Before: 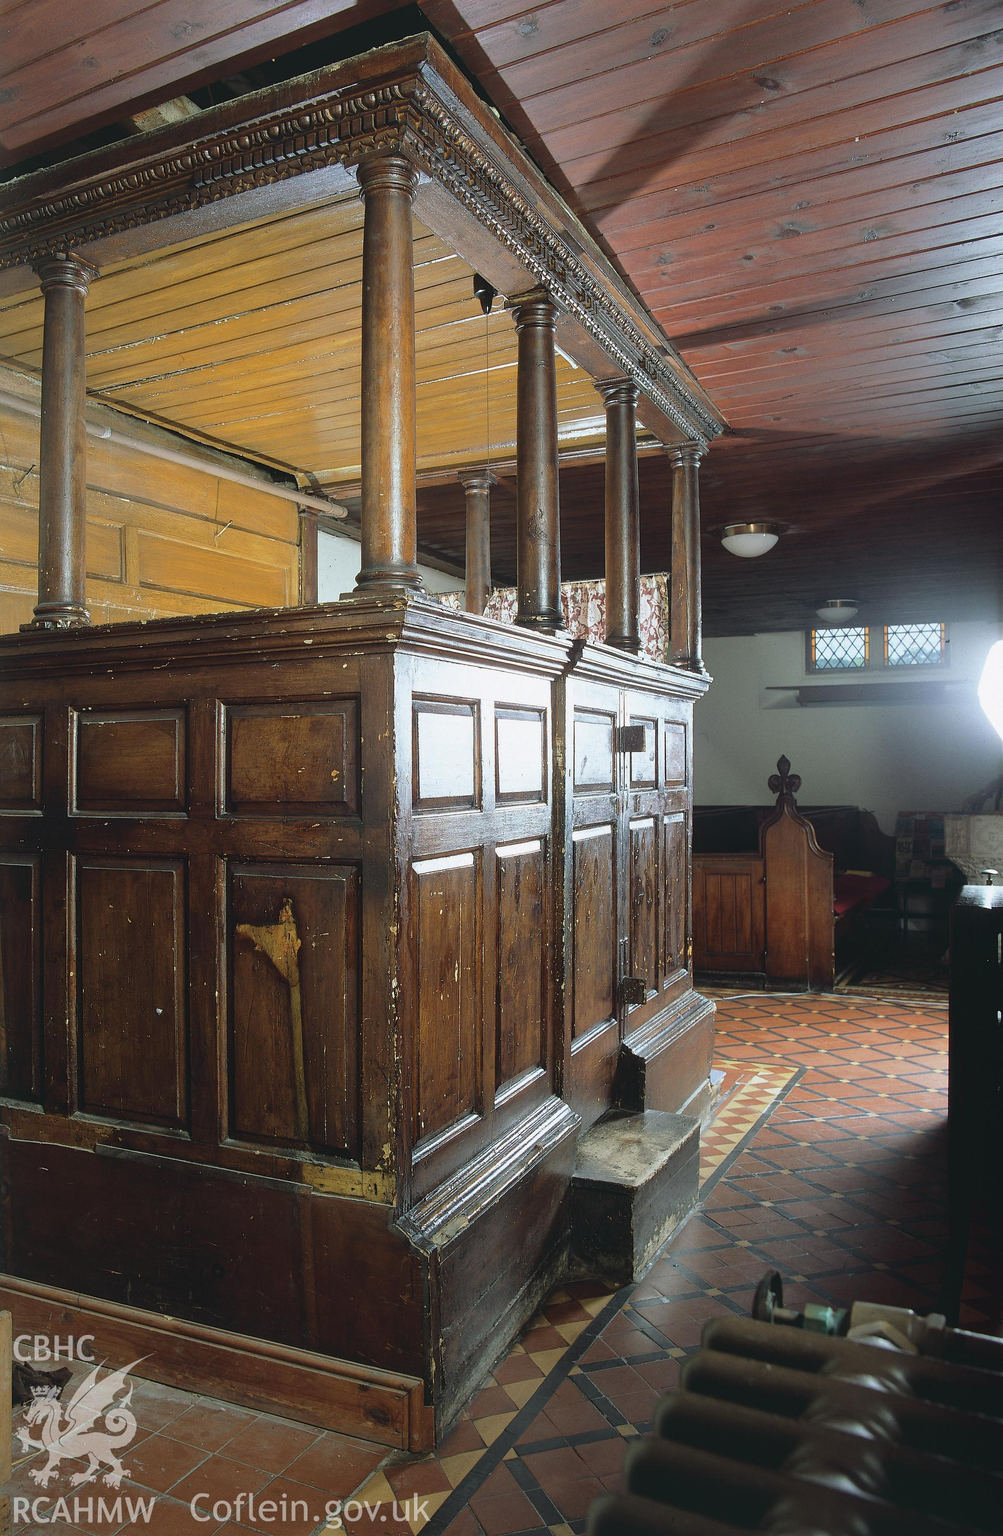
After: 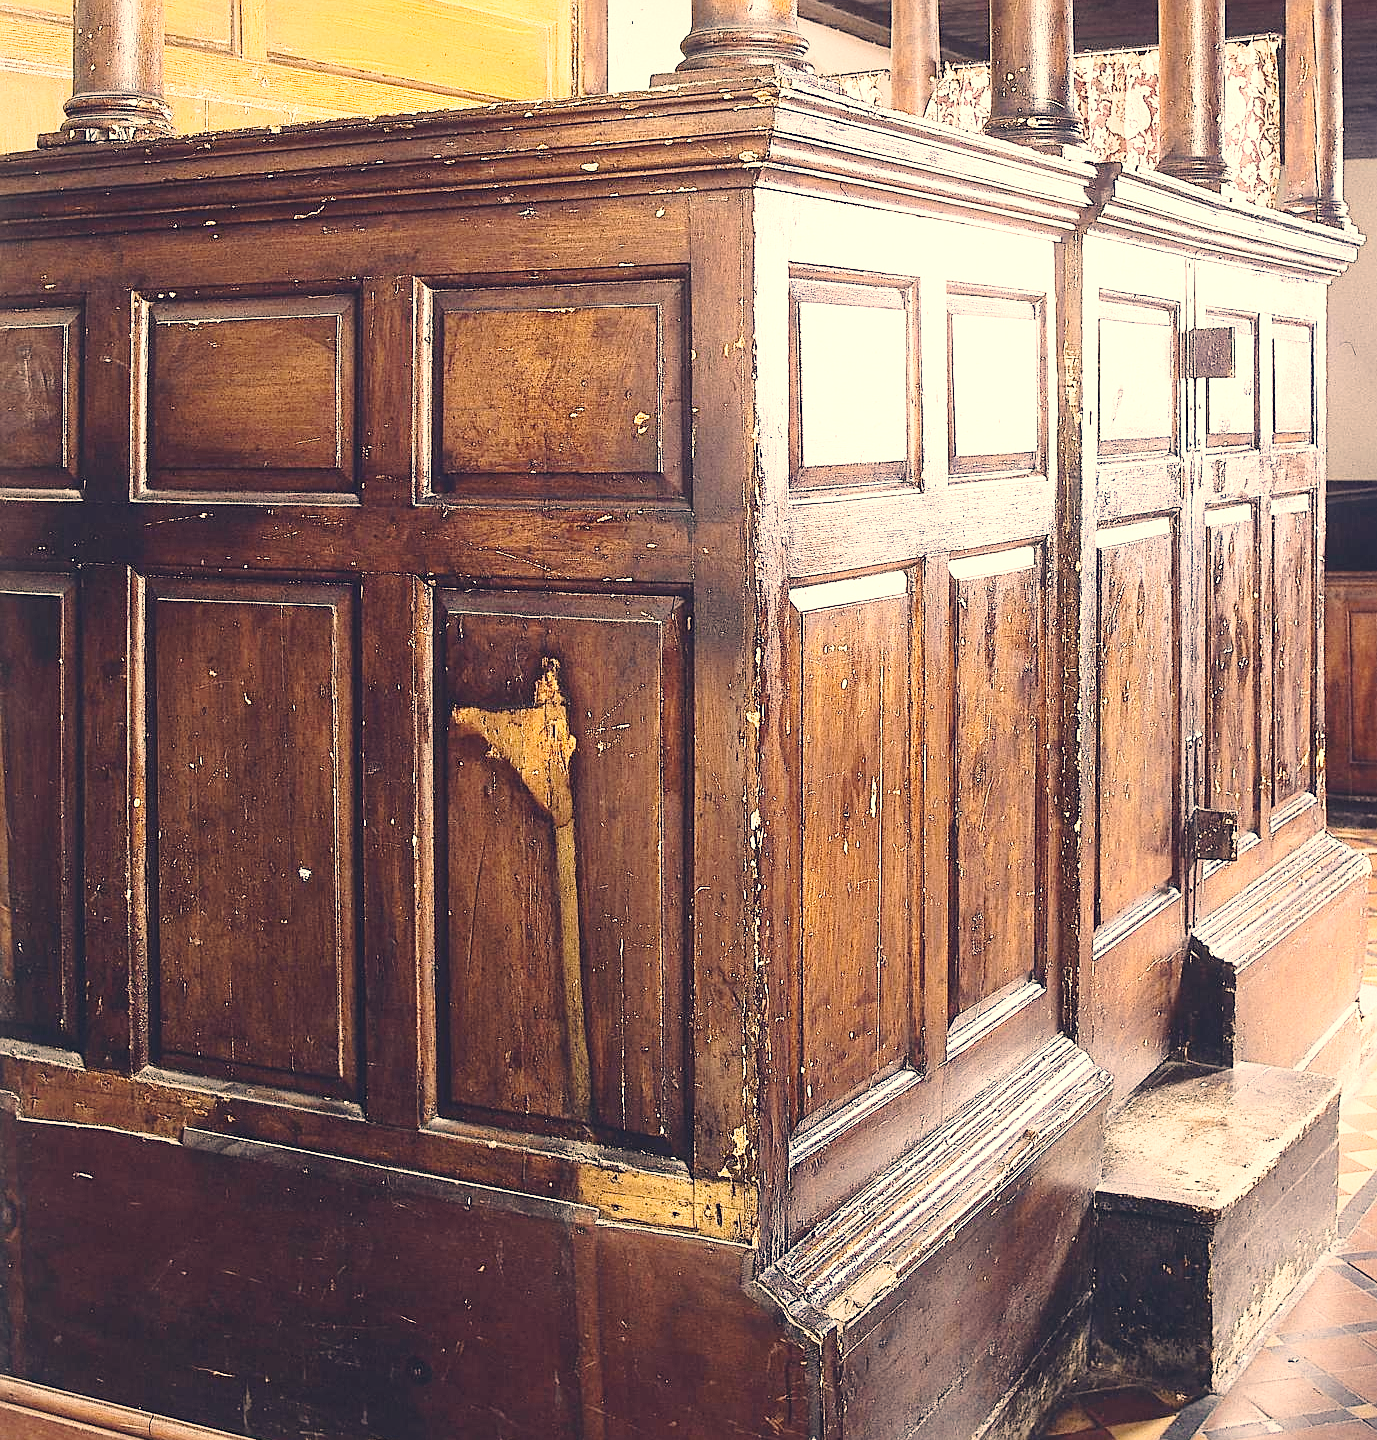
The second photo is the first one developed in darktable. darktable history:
exposure: black level correction 0, exposure 1.1 EV, compensate highlight preservation false
tone equalizer: on, module defaults
sharpen: on, module defaults
base curve: curves: ch0 [(0, 0) (0.028, 0.03) (0.121, 0.232) (0.46, 0.748) (0.859, 0.968) (1, 1)], preserve colors none
crop: top 36.128%, right 28.239%, bottom 14.844%
color correction: highlights a* 20.21, highlights b* 27.51, shadows a* 3.42, shadows b* -17.93, saturation 0.731
